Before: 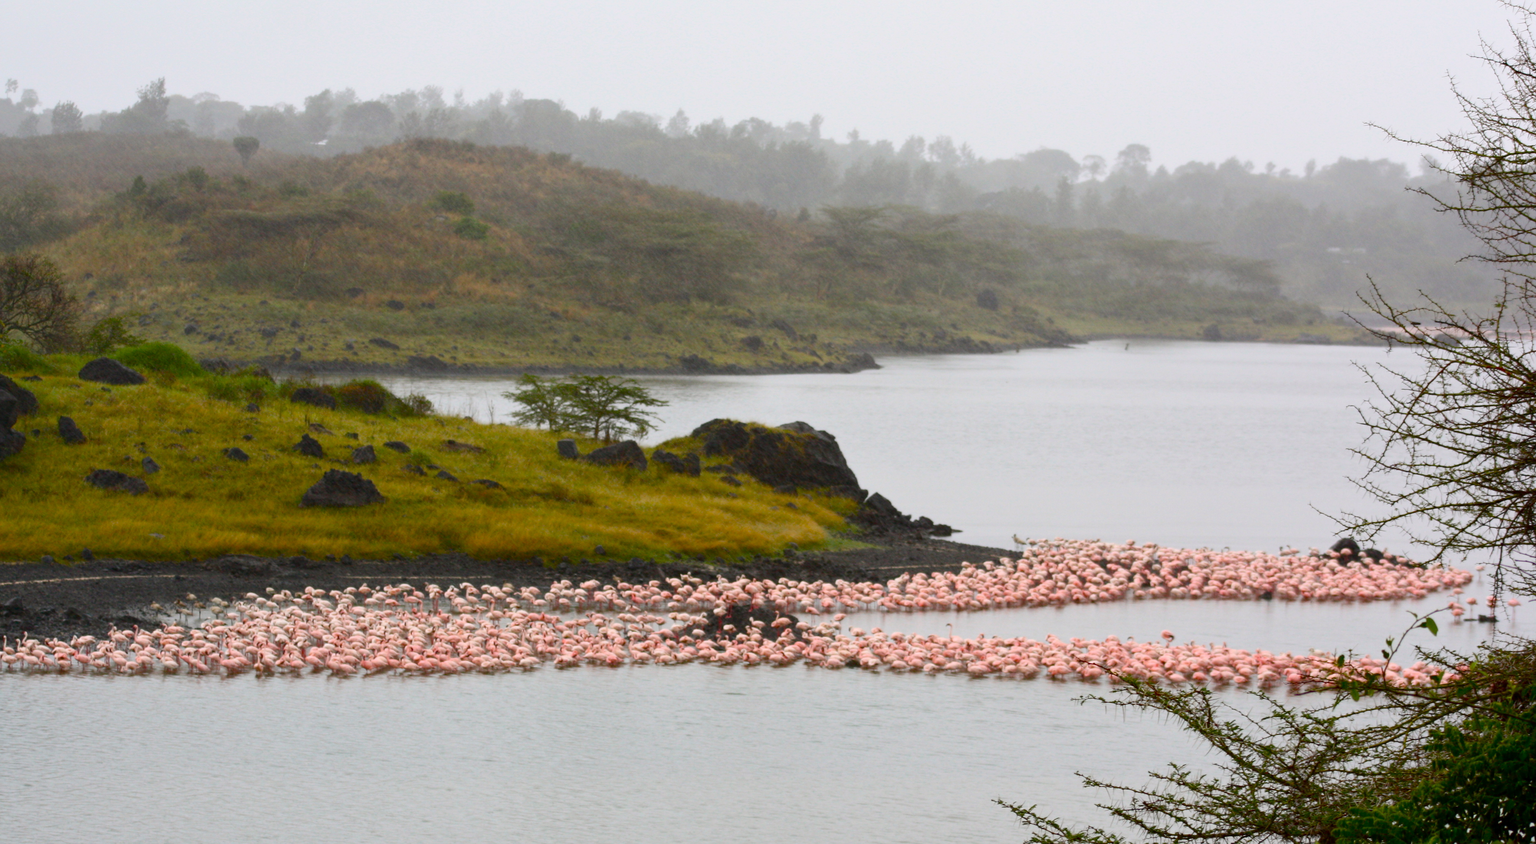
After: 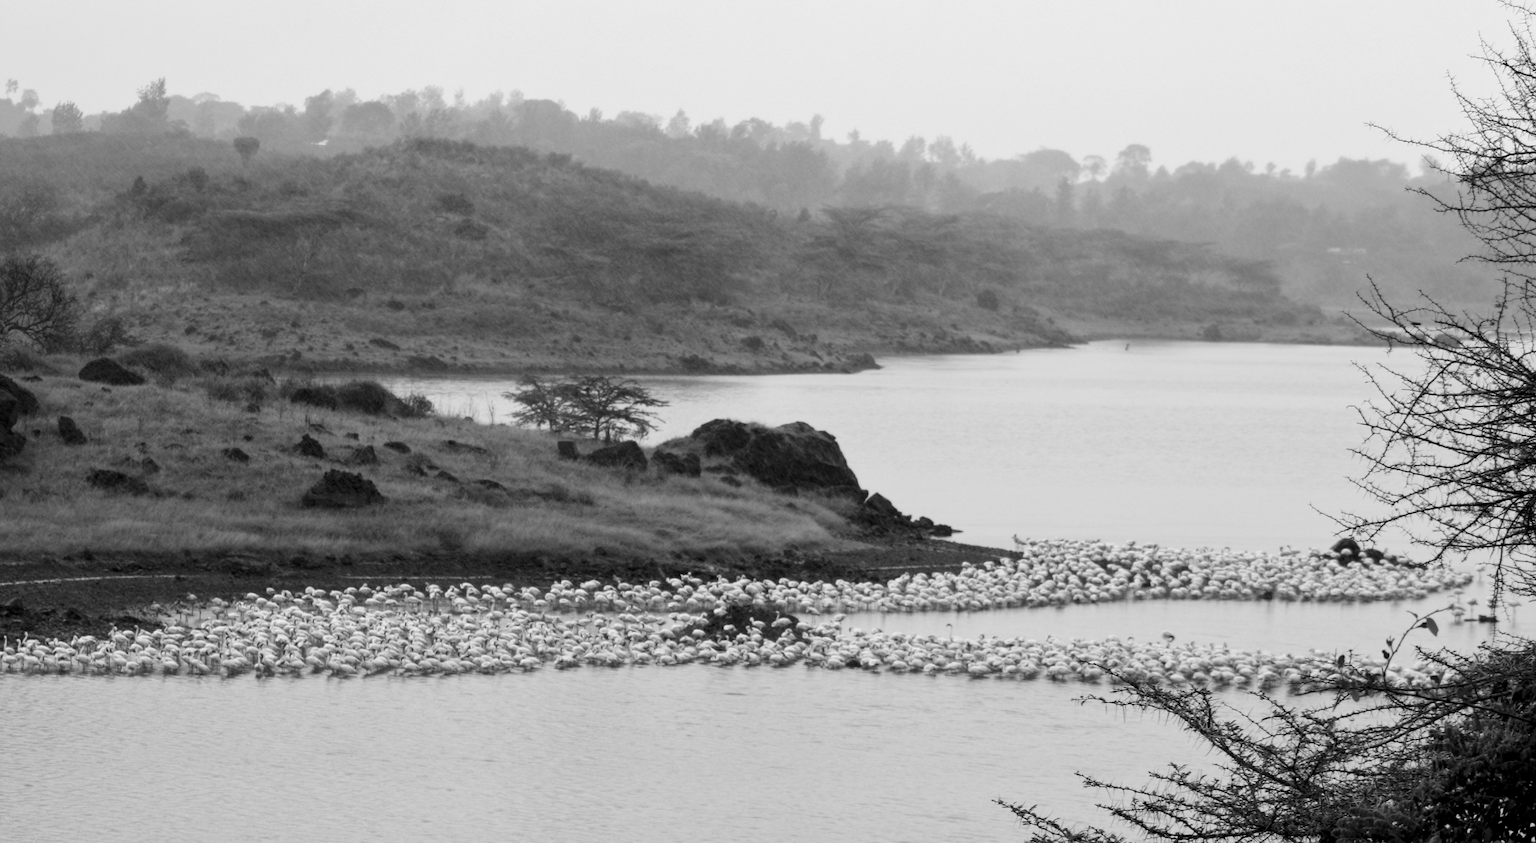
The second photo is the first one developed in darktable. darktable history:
monochrome: on, module defaults
local contrast: highlights 100%, shadows 100%, detail 120%, midtone range 0.2
